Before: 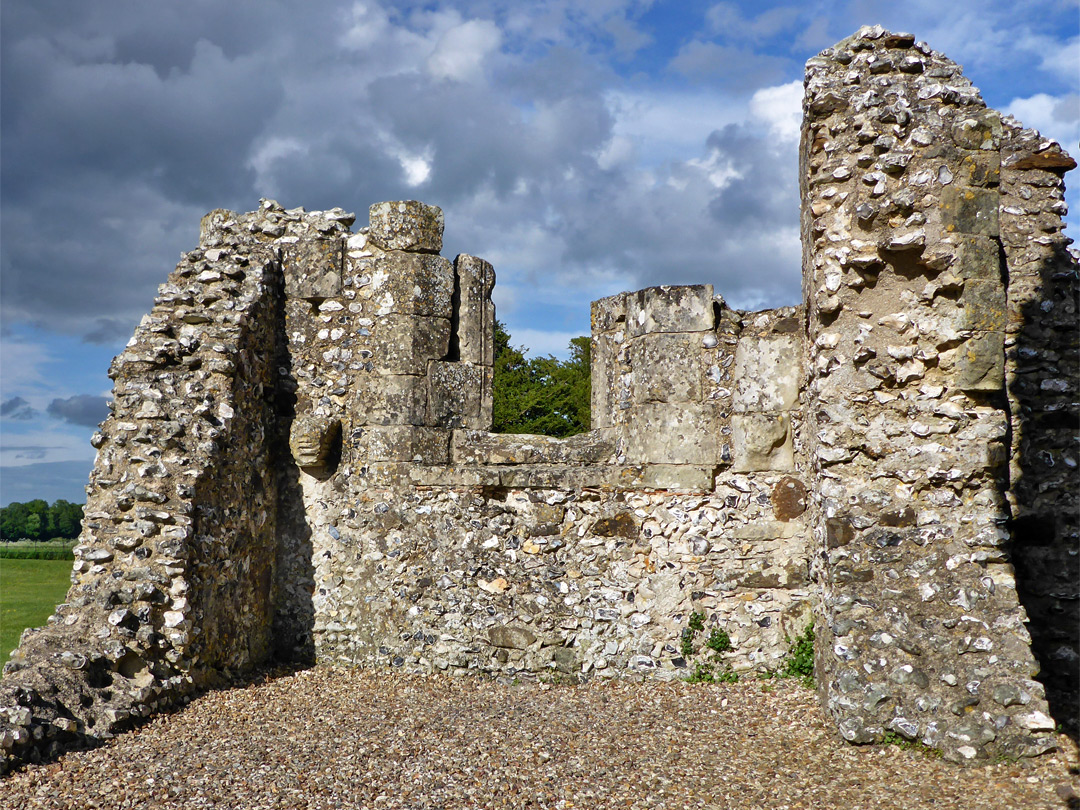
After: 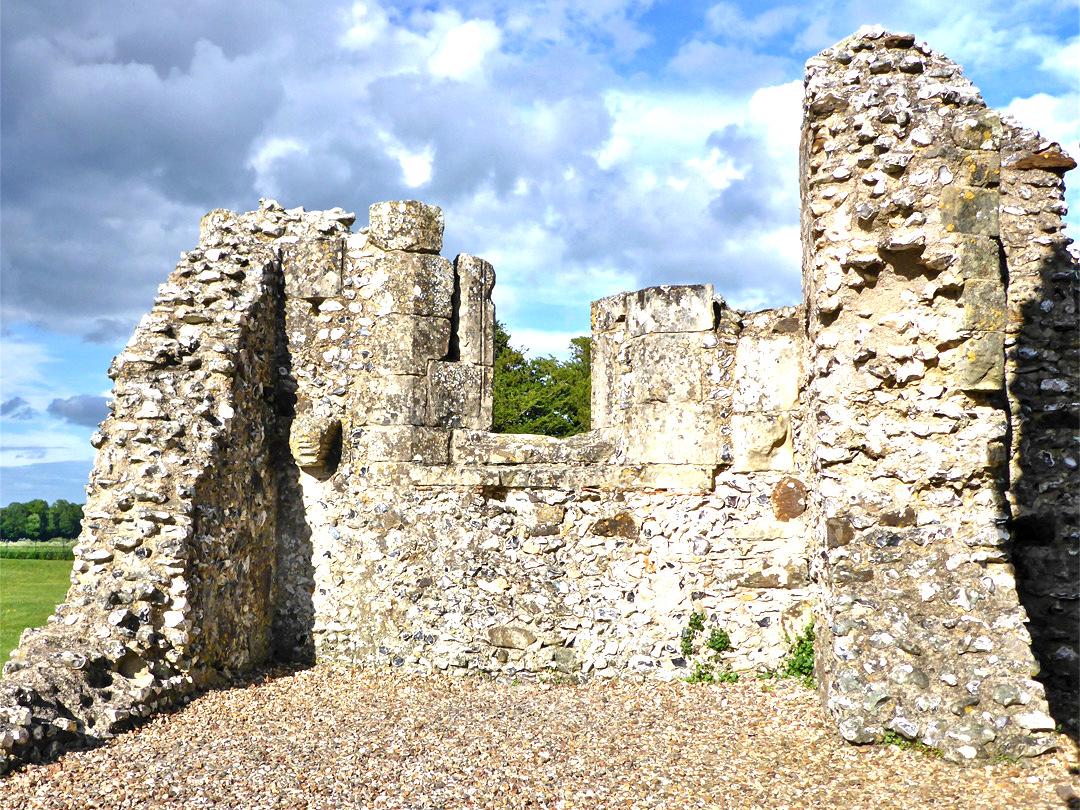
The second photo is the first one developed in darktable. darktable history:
exposure: exposure 1.16 EV, compensate highlight preservation false
